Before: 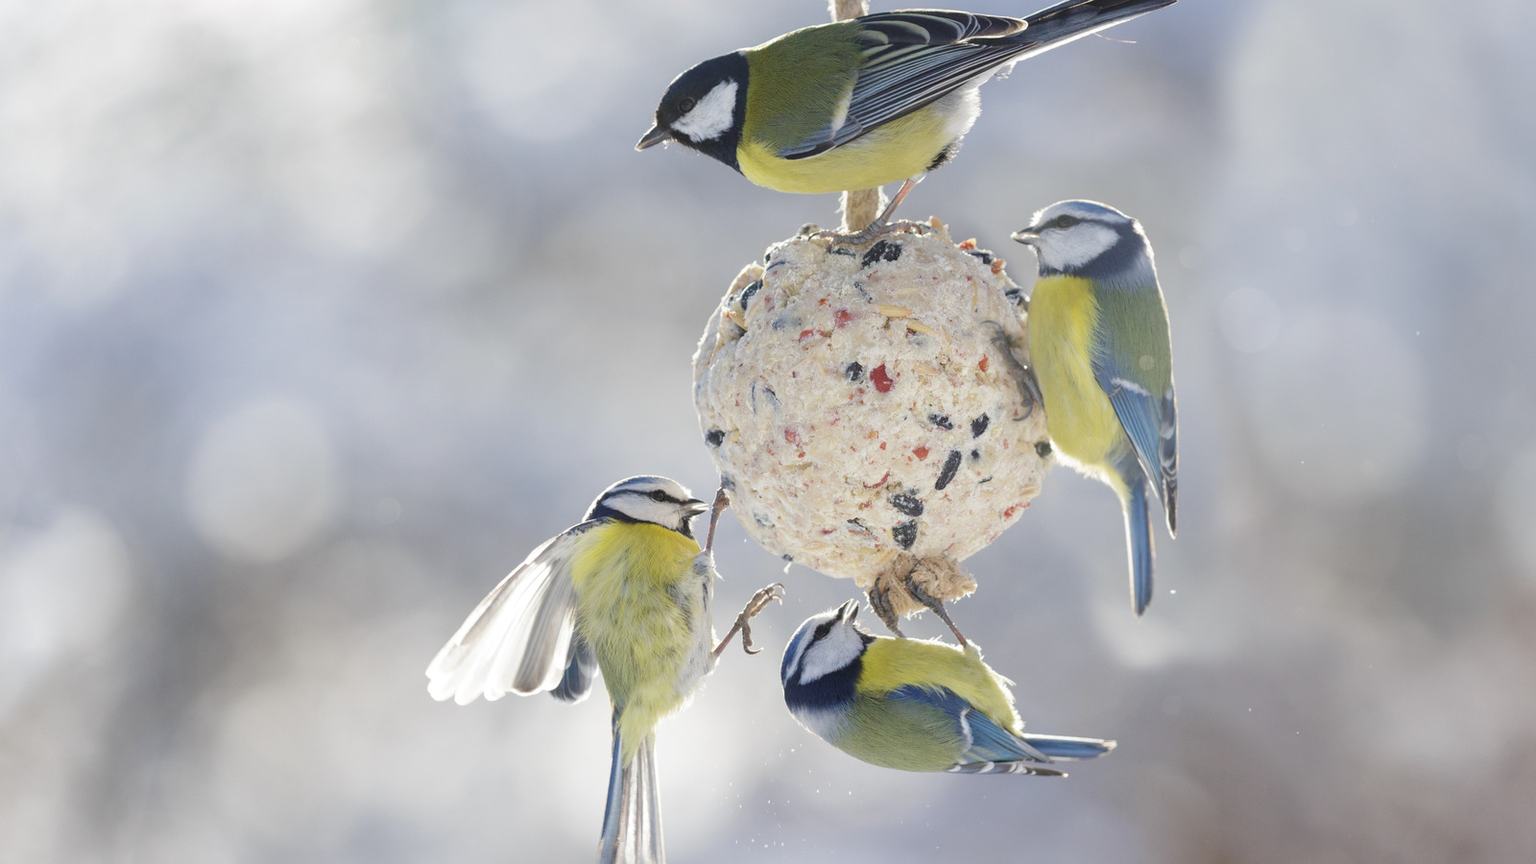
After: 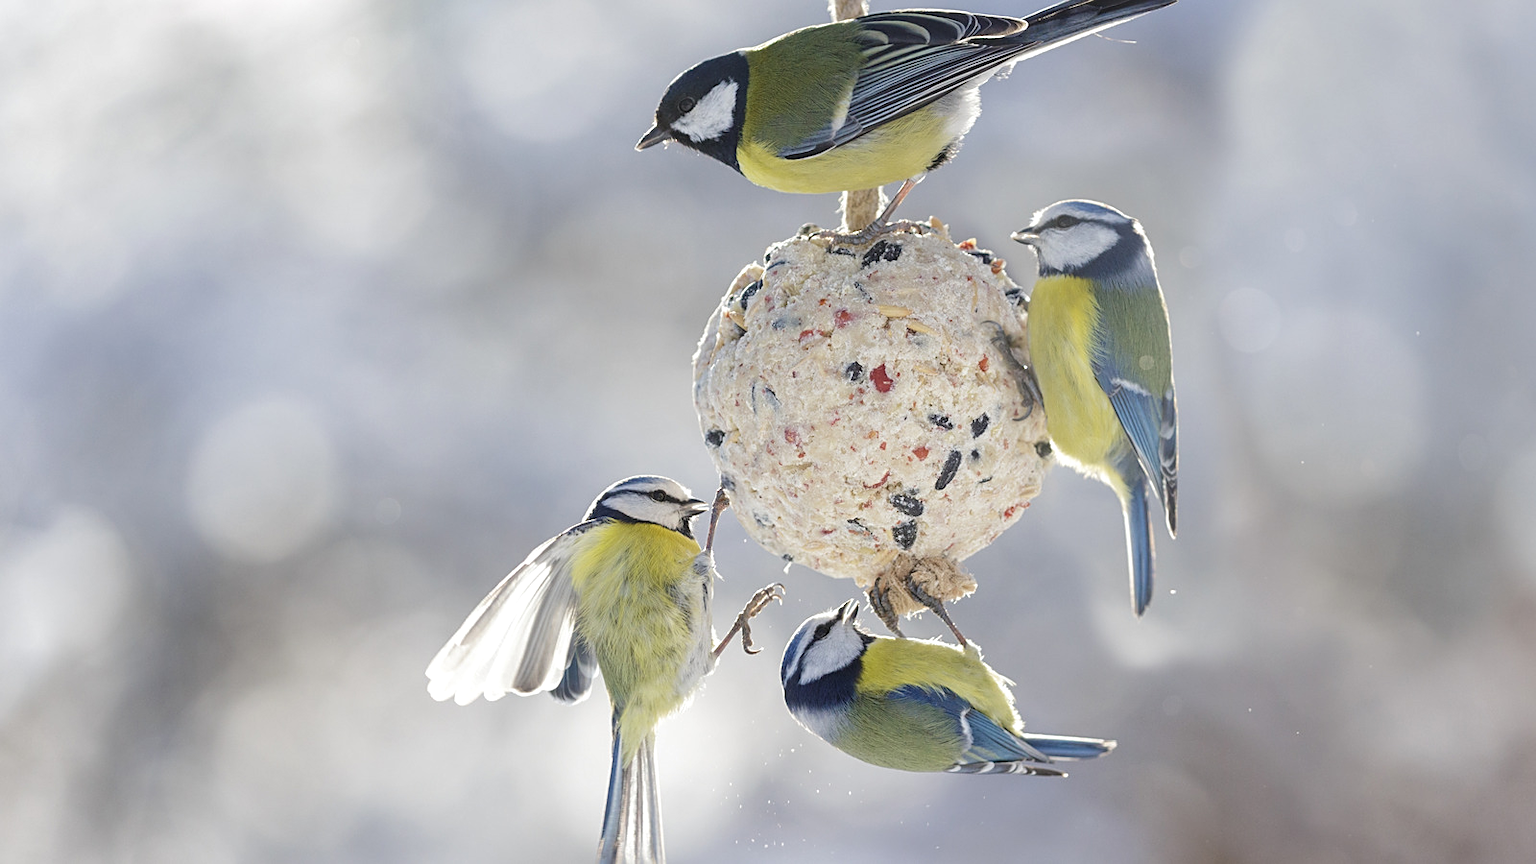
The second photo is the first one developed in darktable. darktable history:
sharpen: amount 0.492
tone equalizer: edges refinement/feathering 500, mask exposure compensation -1.57 EV, preserve details no
local contrast: highlights 100%, shadows 97%, detail 120%, midtone range 0.2
